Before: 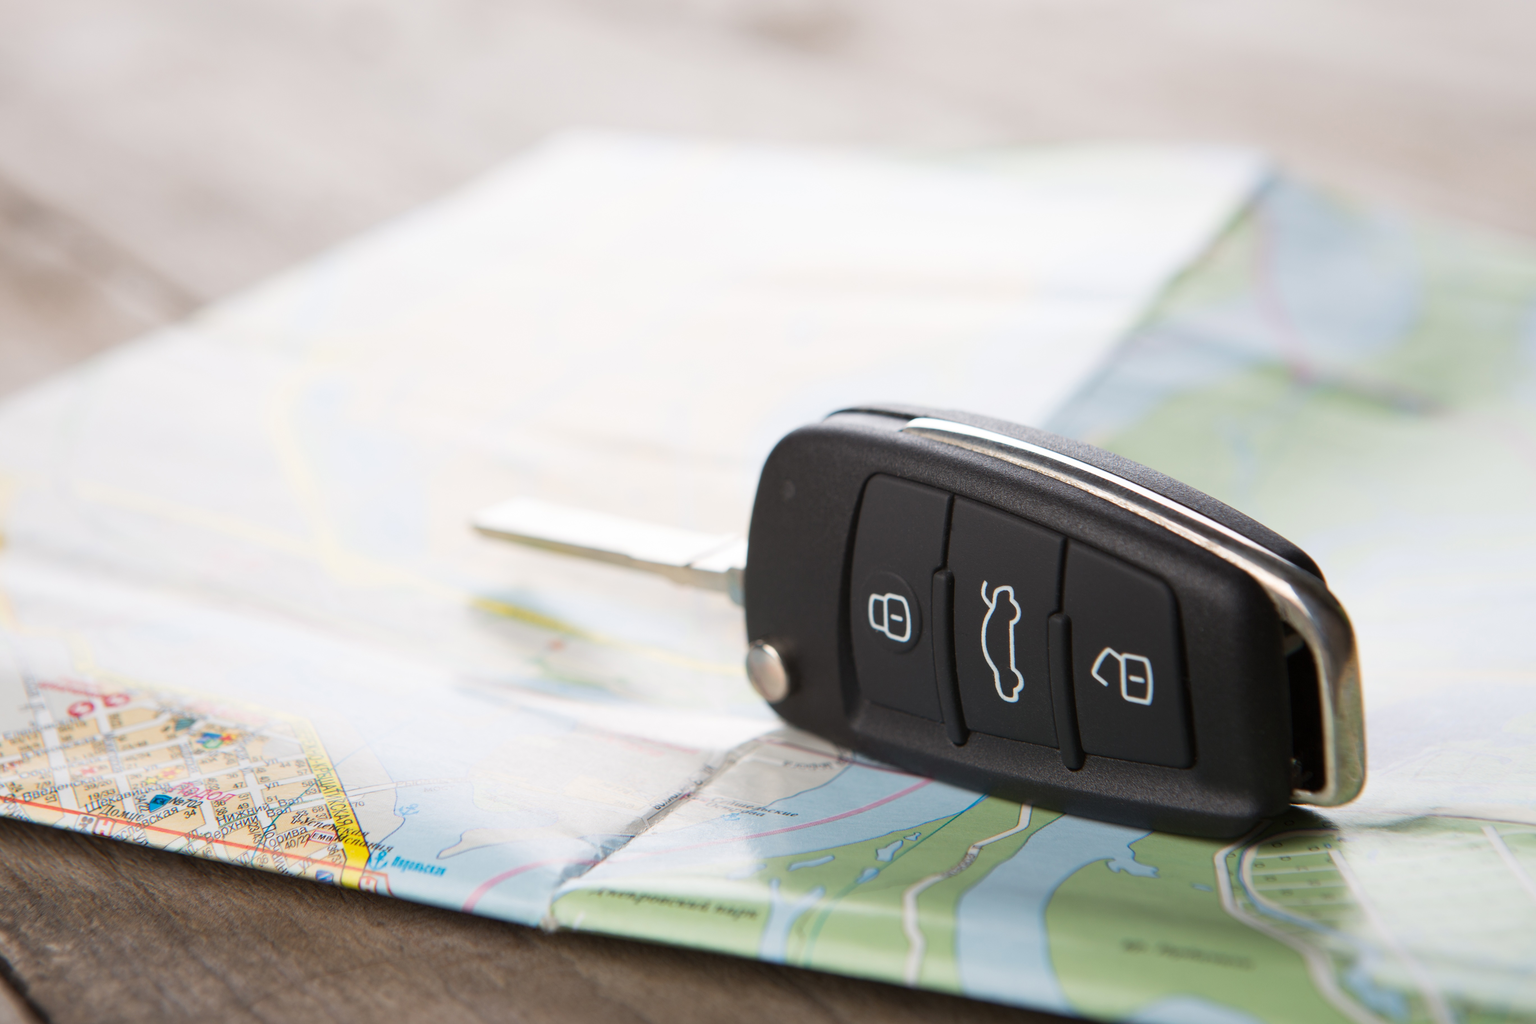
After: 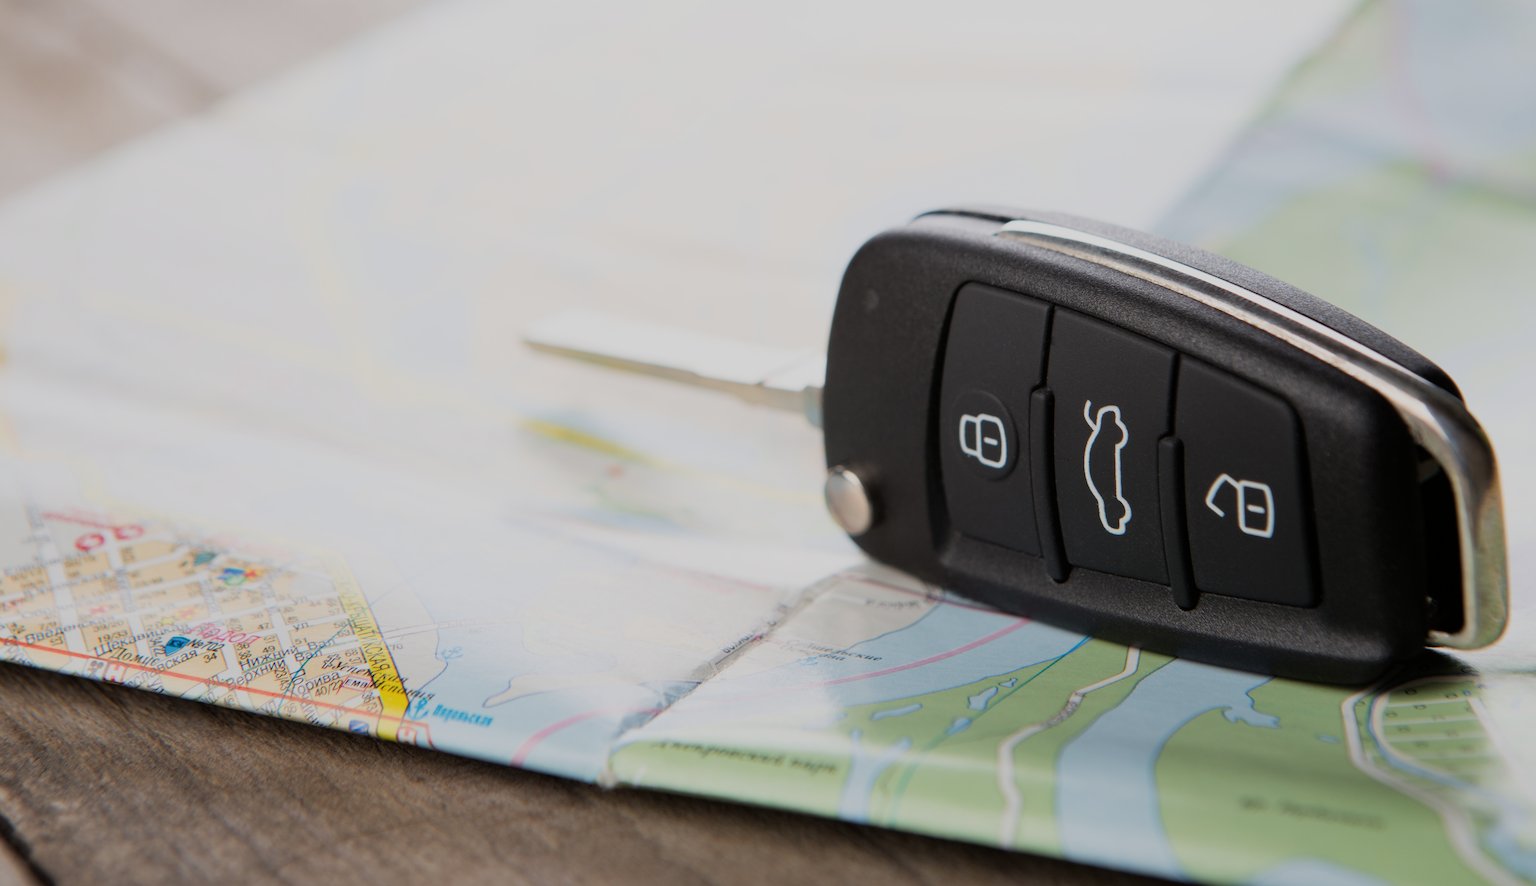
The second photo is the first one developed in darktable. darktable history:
filmic rgb: black relative exposure -7.65 EV, white relative exposure 4.56 EV, hardness 3.61, contrast 0.99
crop: top 21.377%, right 9.454%, bottom 0.225%
